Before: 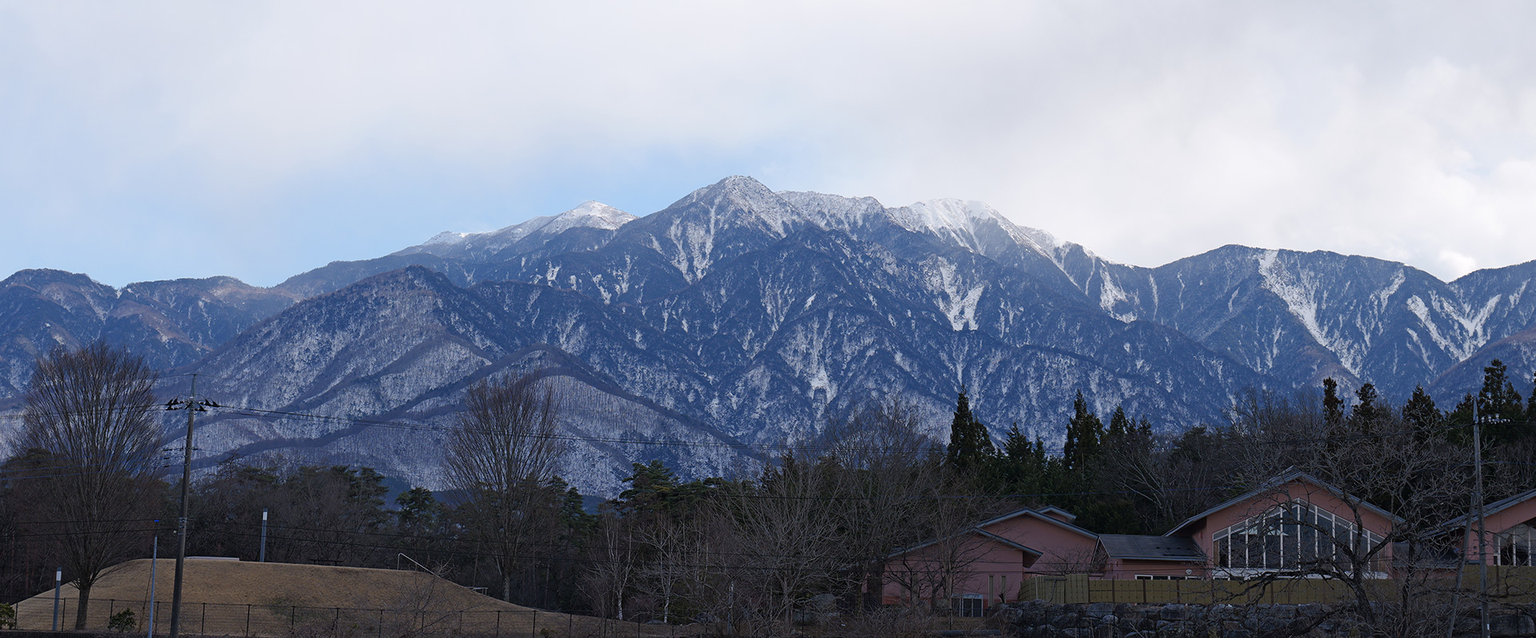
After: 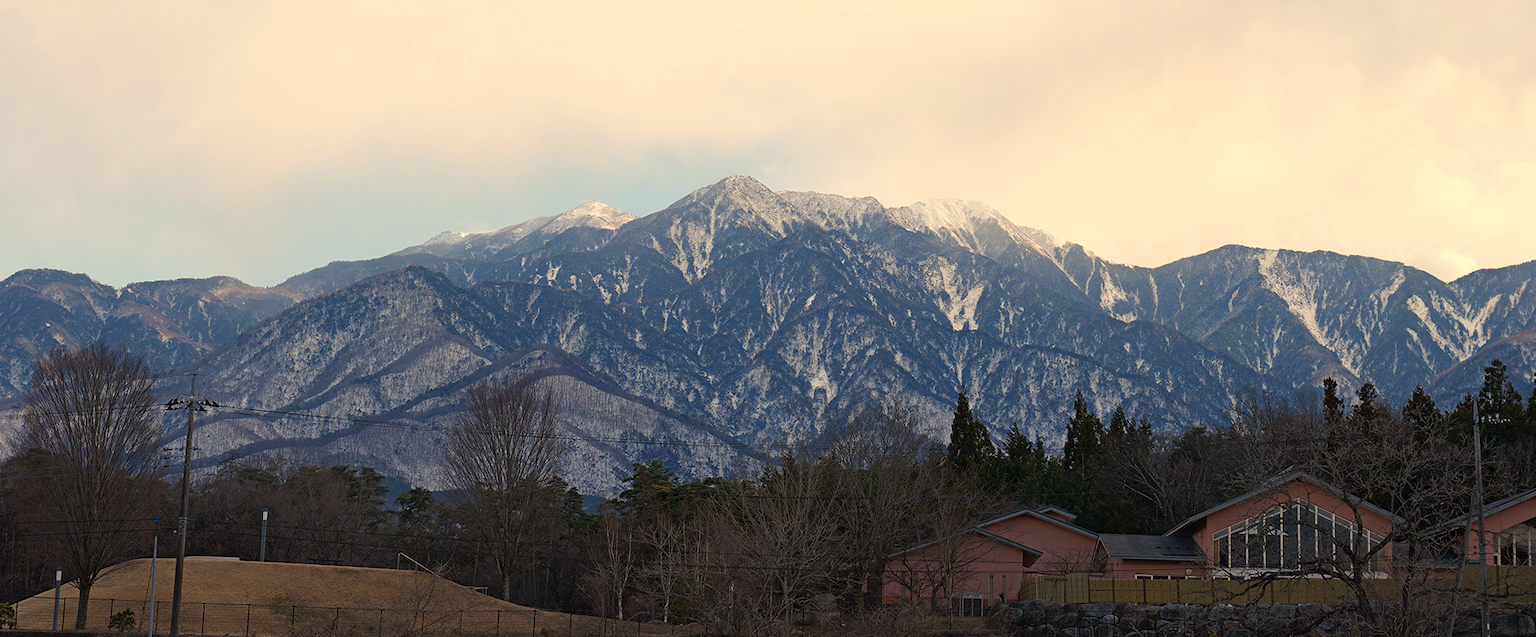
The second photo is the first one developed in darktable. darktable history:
white balance: red 1.123, blue 0.83
contrast brightness saturation: saturation 0.13
